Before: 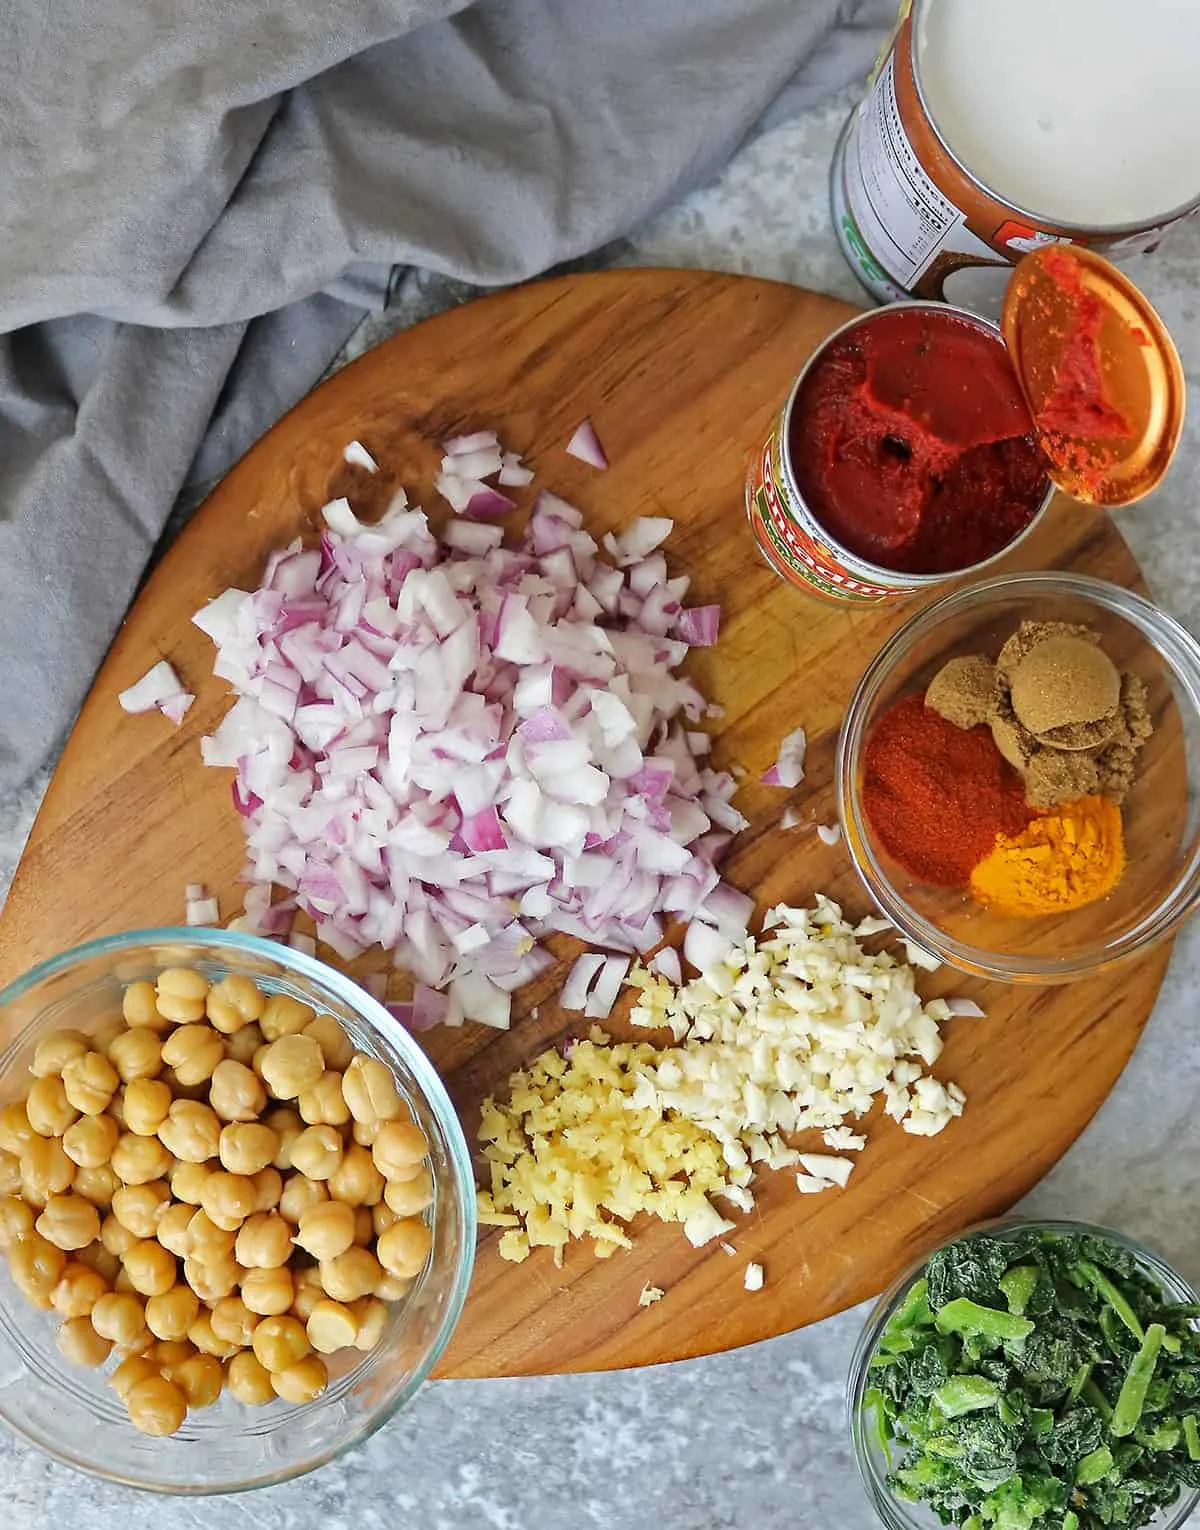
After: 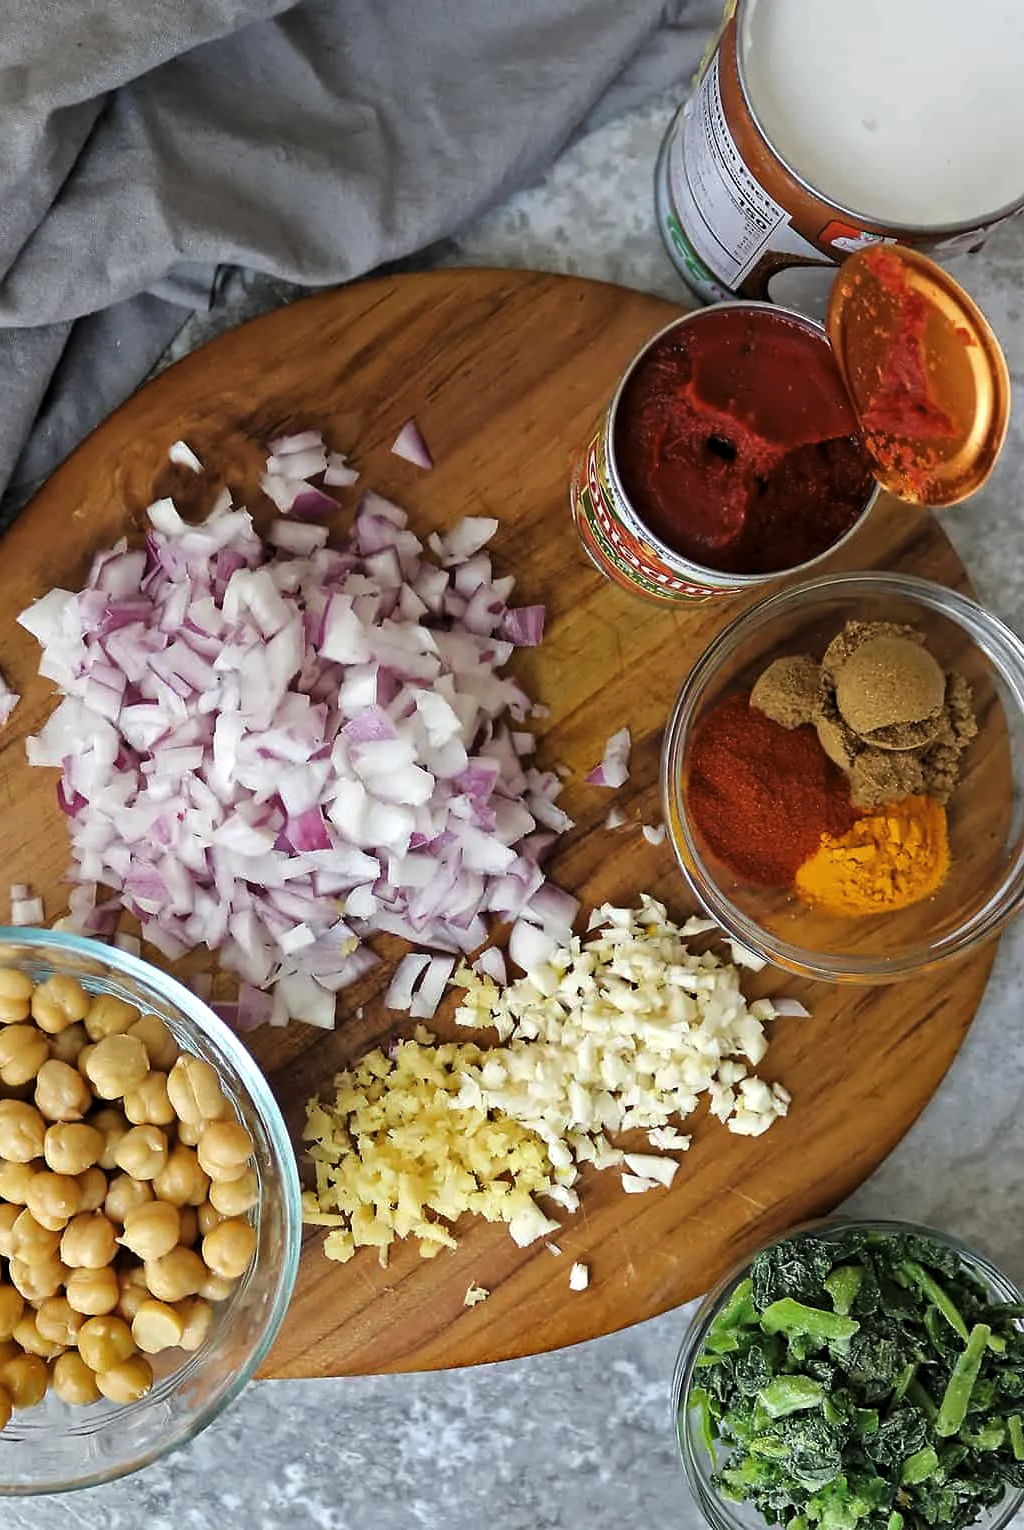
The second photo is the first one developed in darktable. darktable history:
crop and rotate: left 14.584%
levels: levels [0.029, 0.545, 0.971]
